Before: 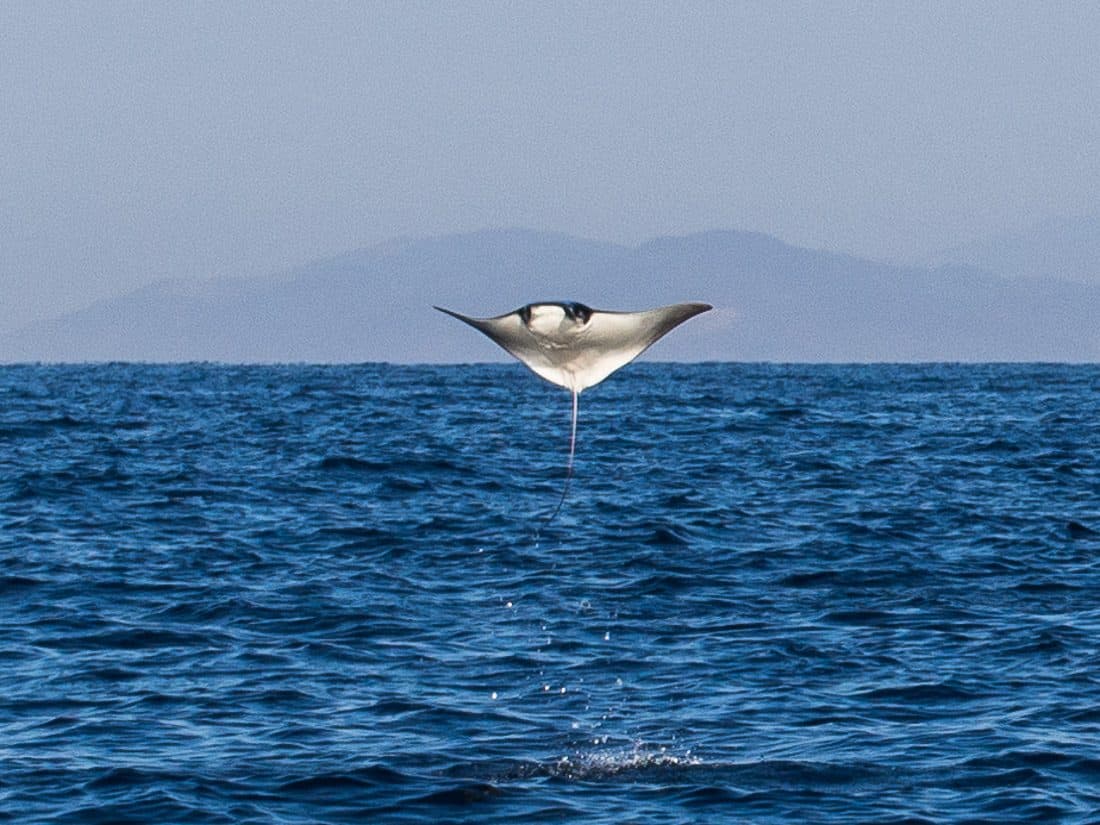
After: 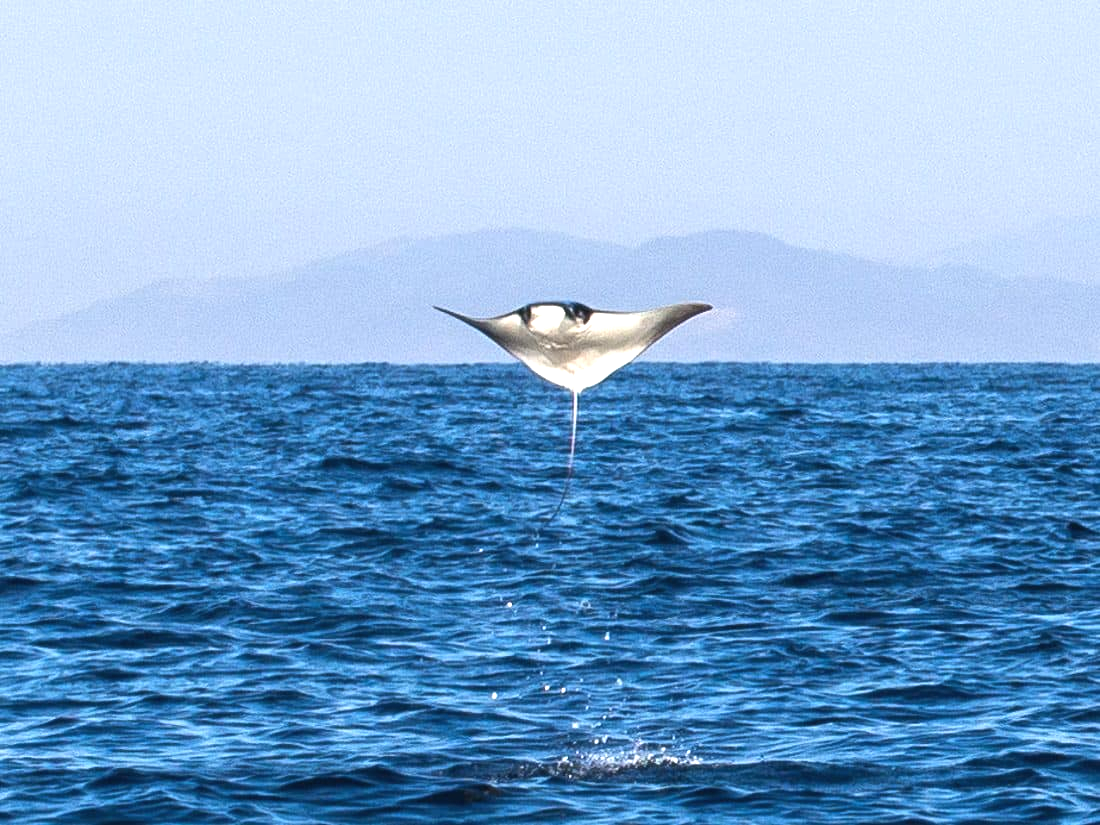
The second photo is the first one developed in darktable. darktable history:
exposure: black level correction -0.001, exposure 0.902 EV, compensate exposure bias true, compensate highlight preservation false
